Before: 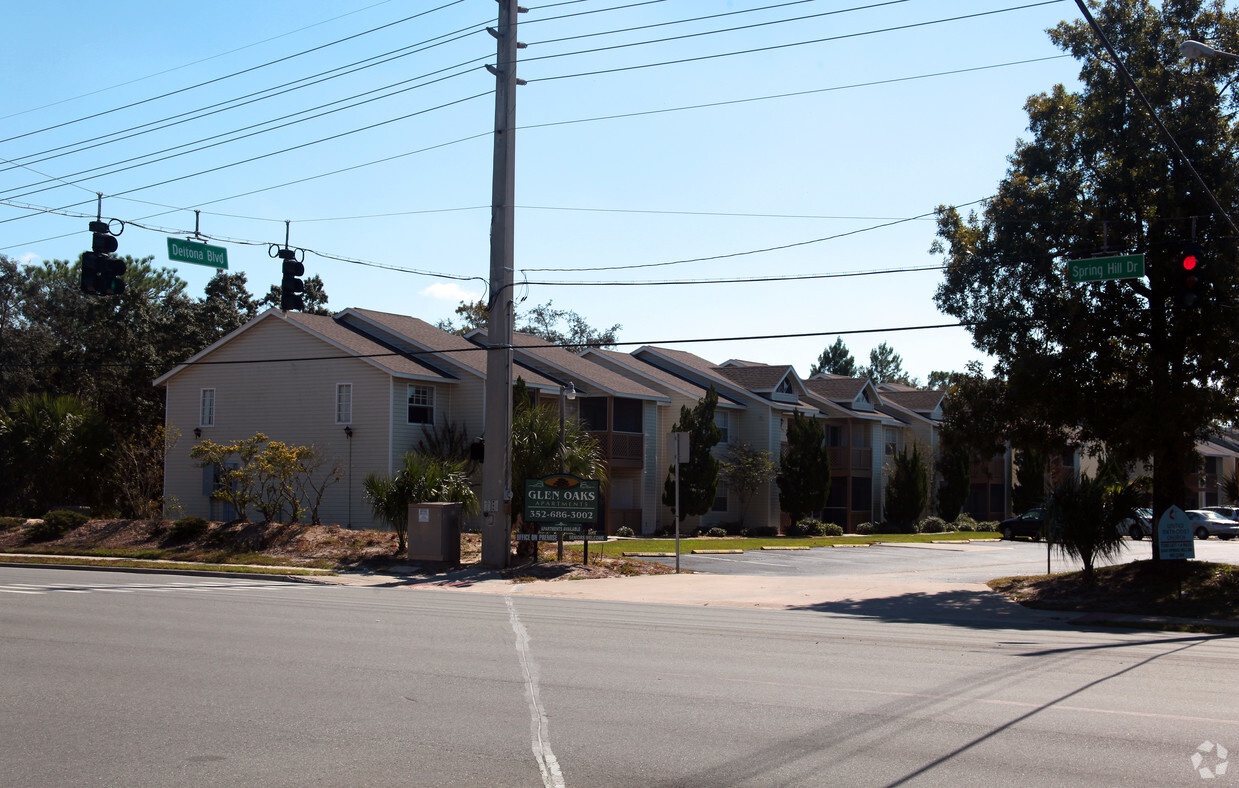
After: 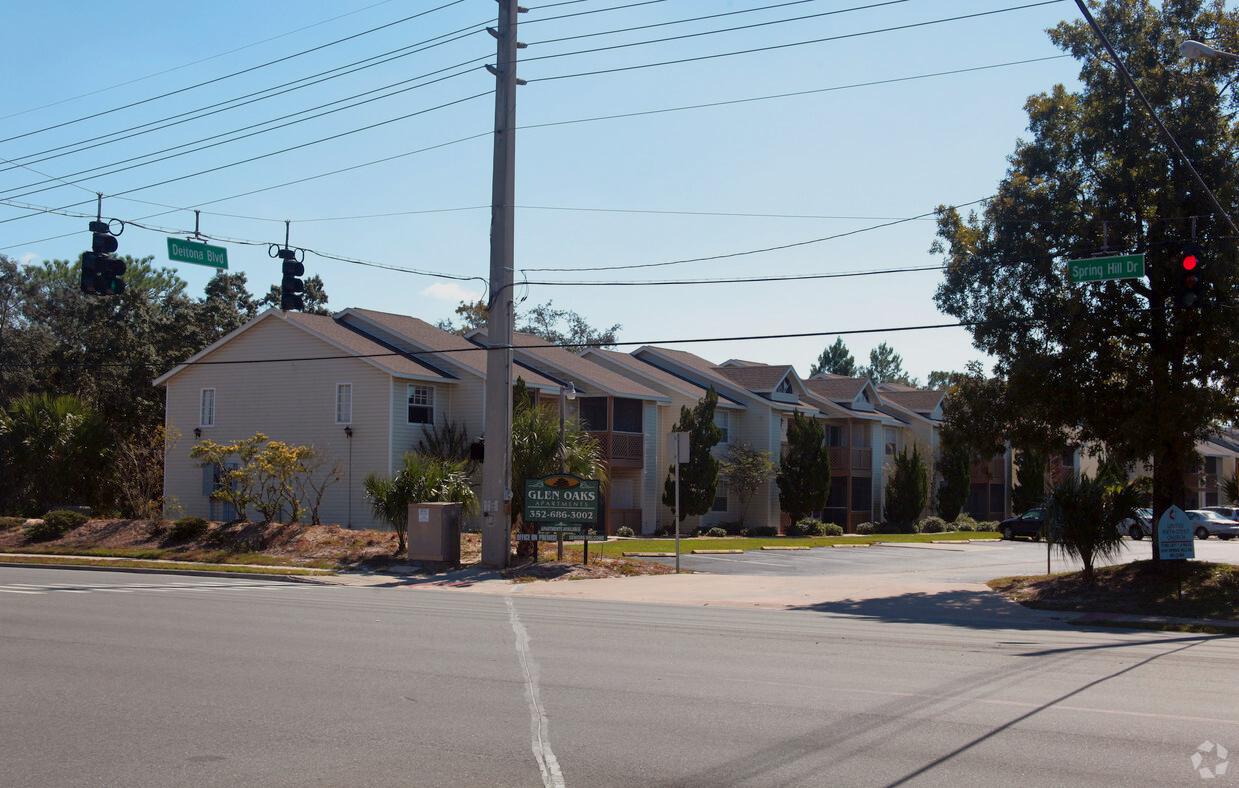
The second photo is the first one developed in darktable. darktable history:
levels: levels [0, 0.478, 1]
tone equalizer: -8 EV -0.017 EV, -7 EV 0.021 EV, -6 EV -0.007 EV, -5 EV 0.007 EV, -4 EV -0.044 EV, -3 EV -0.237 EV, -2 EV -0.642 EV, -1 EV -0.964 EV, +0 EV -0.993 EV, mask exposure compensation -0.507 EV
exposure: exposure 0.603 EV, compensate highlight preservation false
